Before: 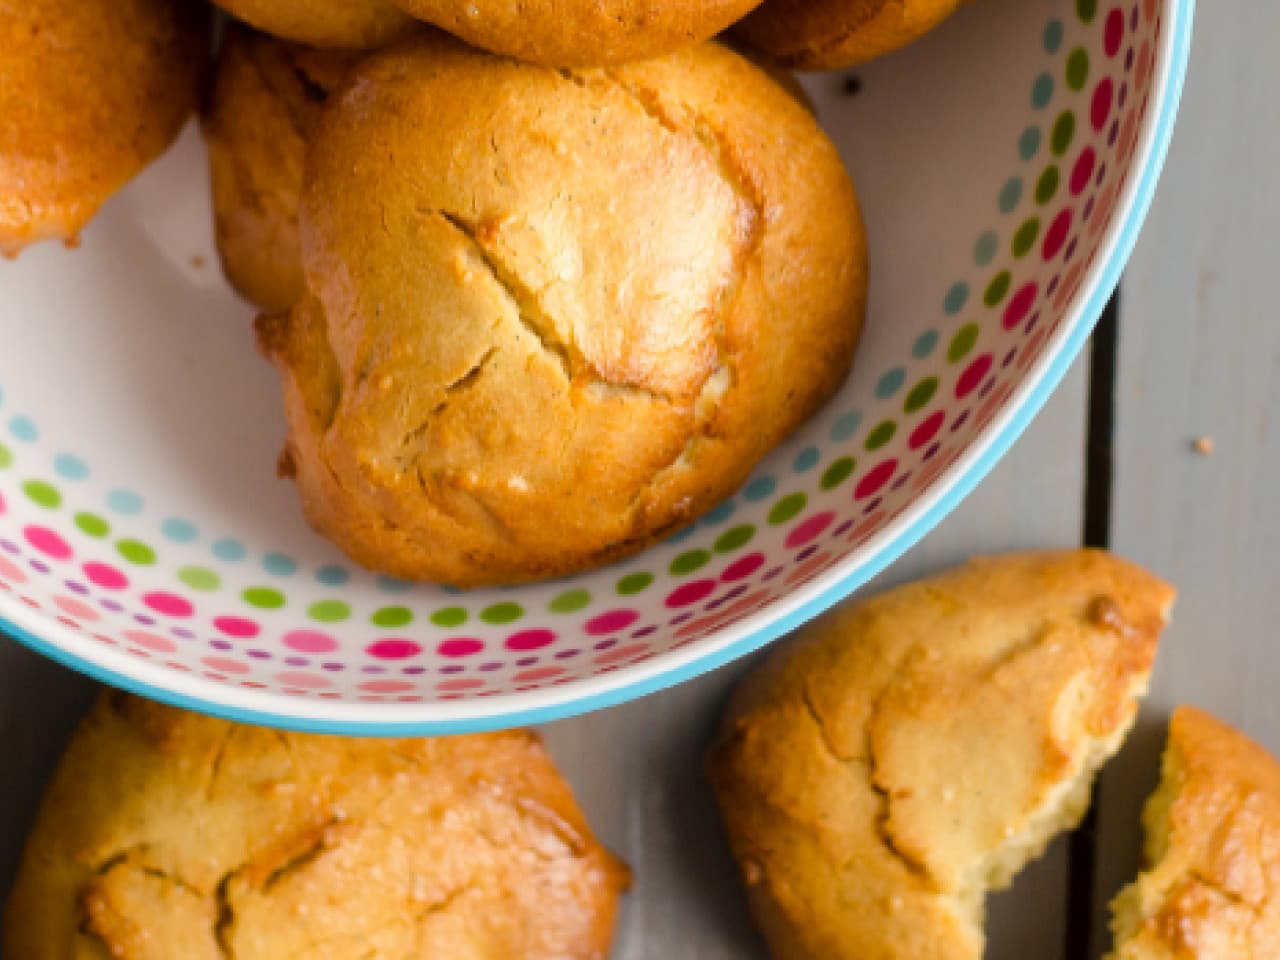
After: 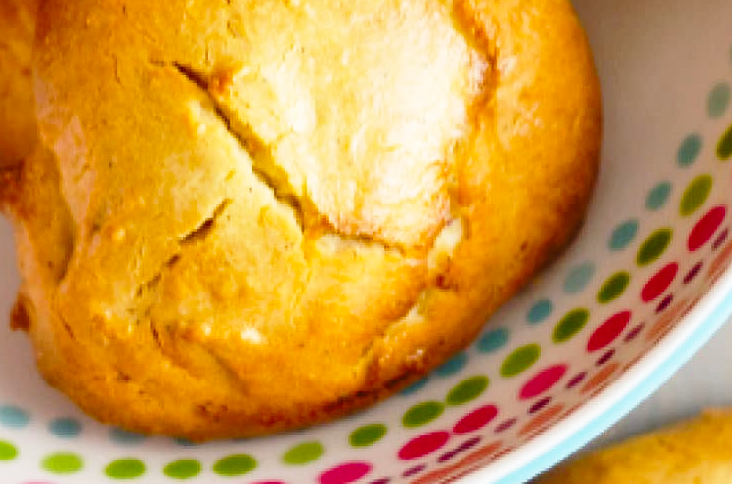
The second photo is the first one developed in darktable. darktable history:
base curve: curves: ch0 [(0, 0) (0.028, 0.03) (0.121, 0.232) (0.46, 0.748) (0.859, 0.968) (1, 1)], preserve colors none
shadows and highlights: soften with gaussian
crop: left 20.932%, top 15.471%, right 21.848%, bottom 34.081%
